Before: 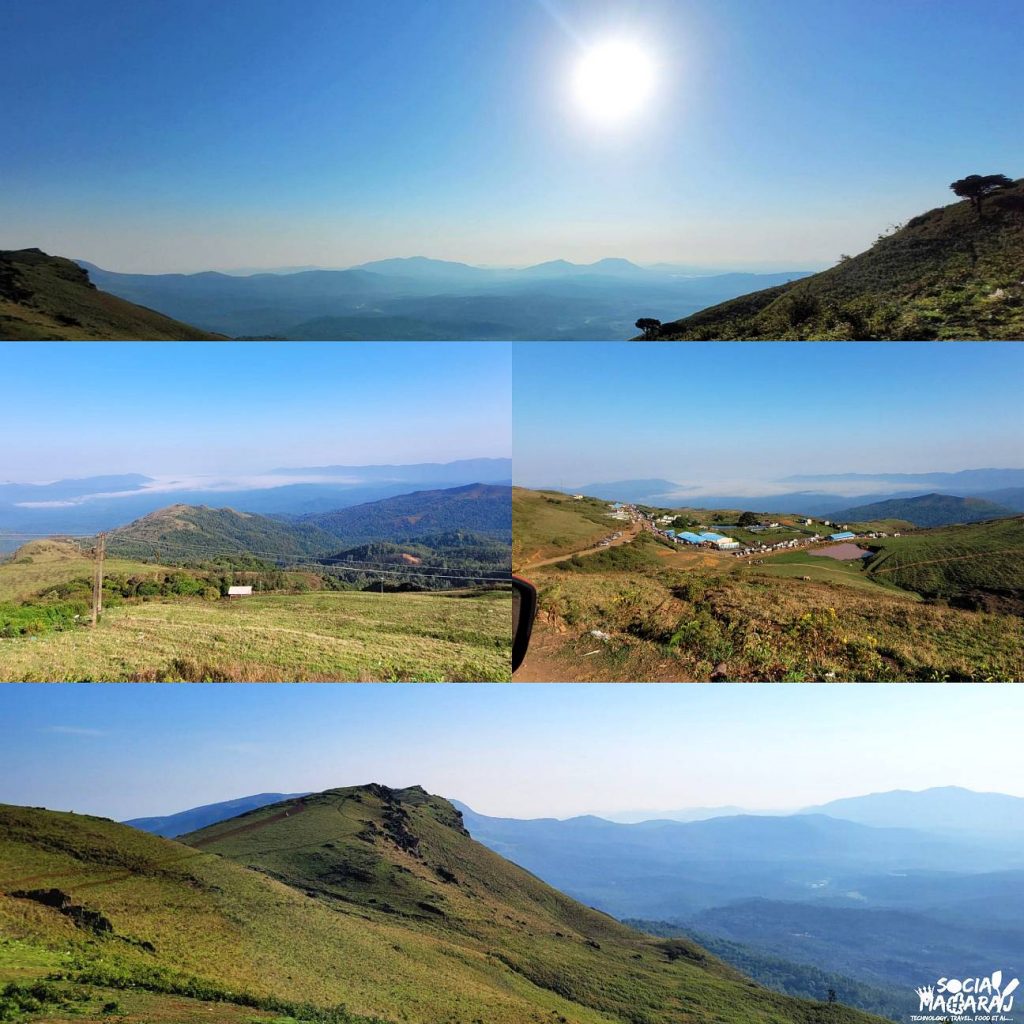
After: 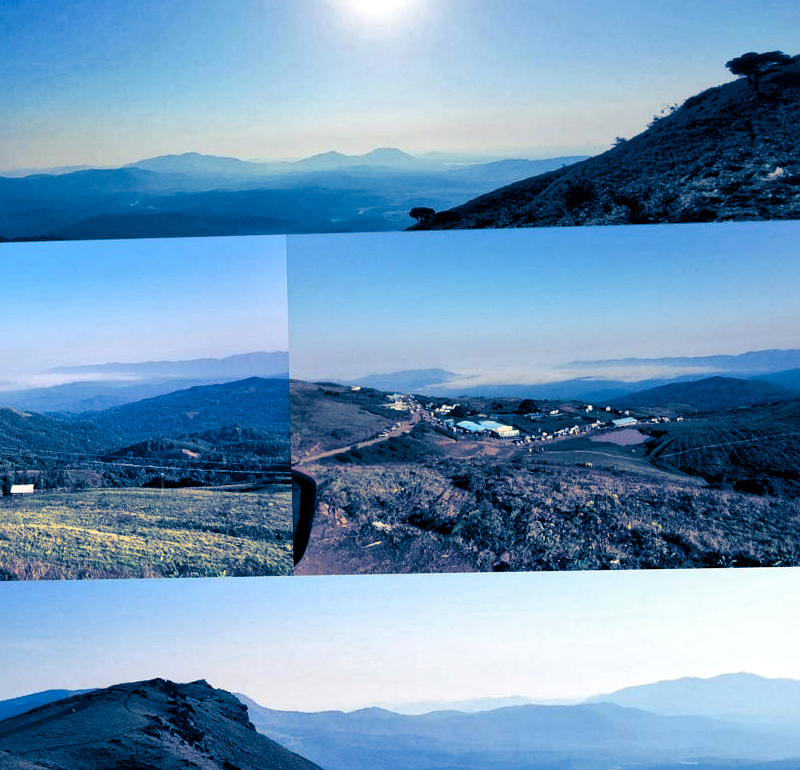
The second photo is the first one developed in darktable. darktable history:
split-toning: shadows › hue 226.8°, shadows › saturation 1, highlights › saturation 0, balance -61.41
rotate and perspective: rotation -1.32°, lens shift (horizontal) -0.031, crop left 0.015, crop right 0.985, crop top 0.047, crop bottom 0.982
crop and rotate: left 20.74%, top 7.912%, right 0.375%, bottom 13.378%
local contrast: mode bilateral grid, contrast 20, coarseness 20, detail 150%, midtone range 0.2
